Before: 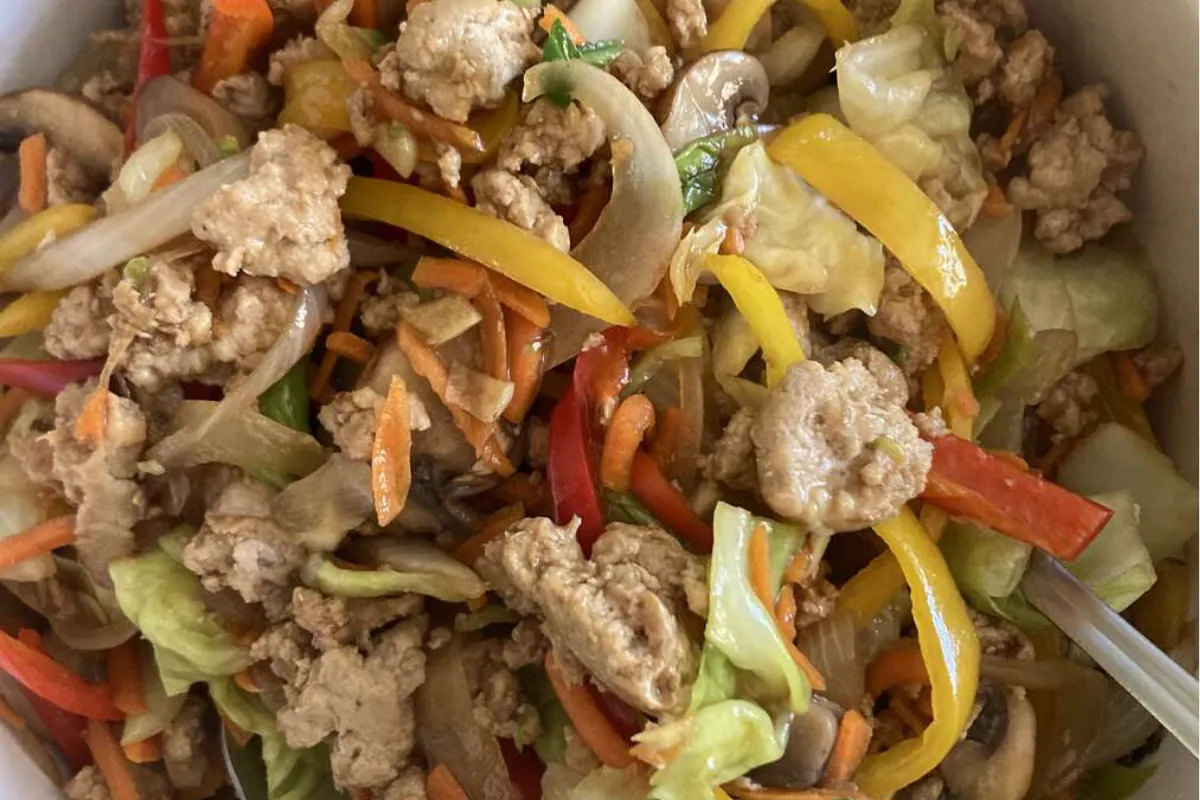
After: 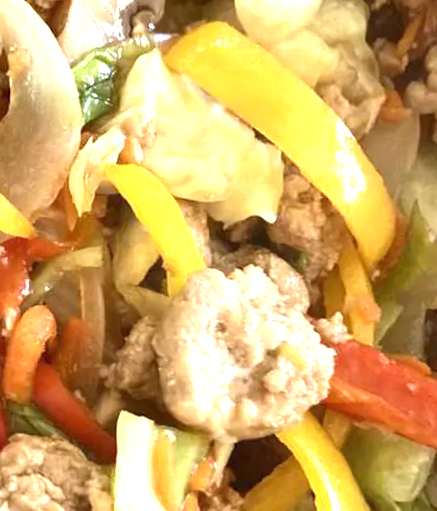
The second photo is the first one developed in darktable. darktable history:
crop and rotate: left 49.936%, top 10.094%, right 13.136%, bottom 24.256%
rotate and perspective: rotation -1°, crop left 0.011, crop right 0.989, crop top 0.025, crop bottom 0.975
exposure: black level correction 0, exposure 1.2 EV, compensate highlight preservation false
